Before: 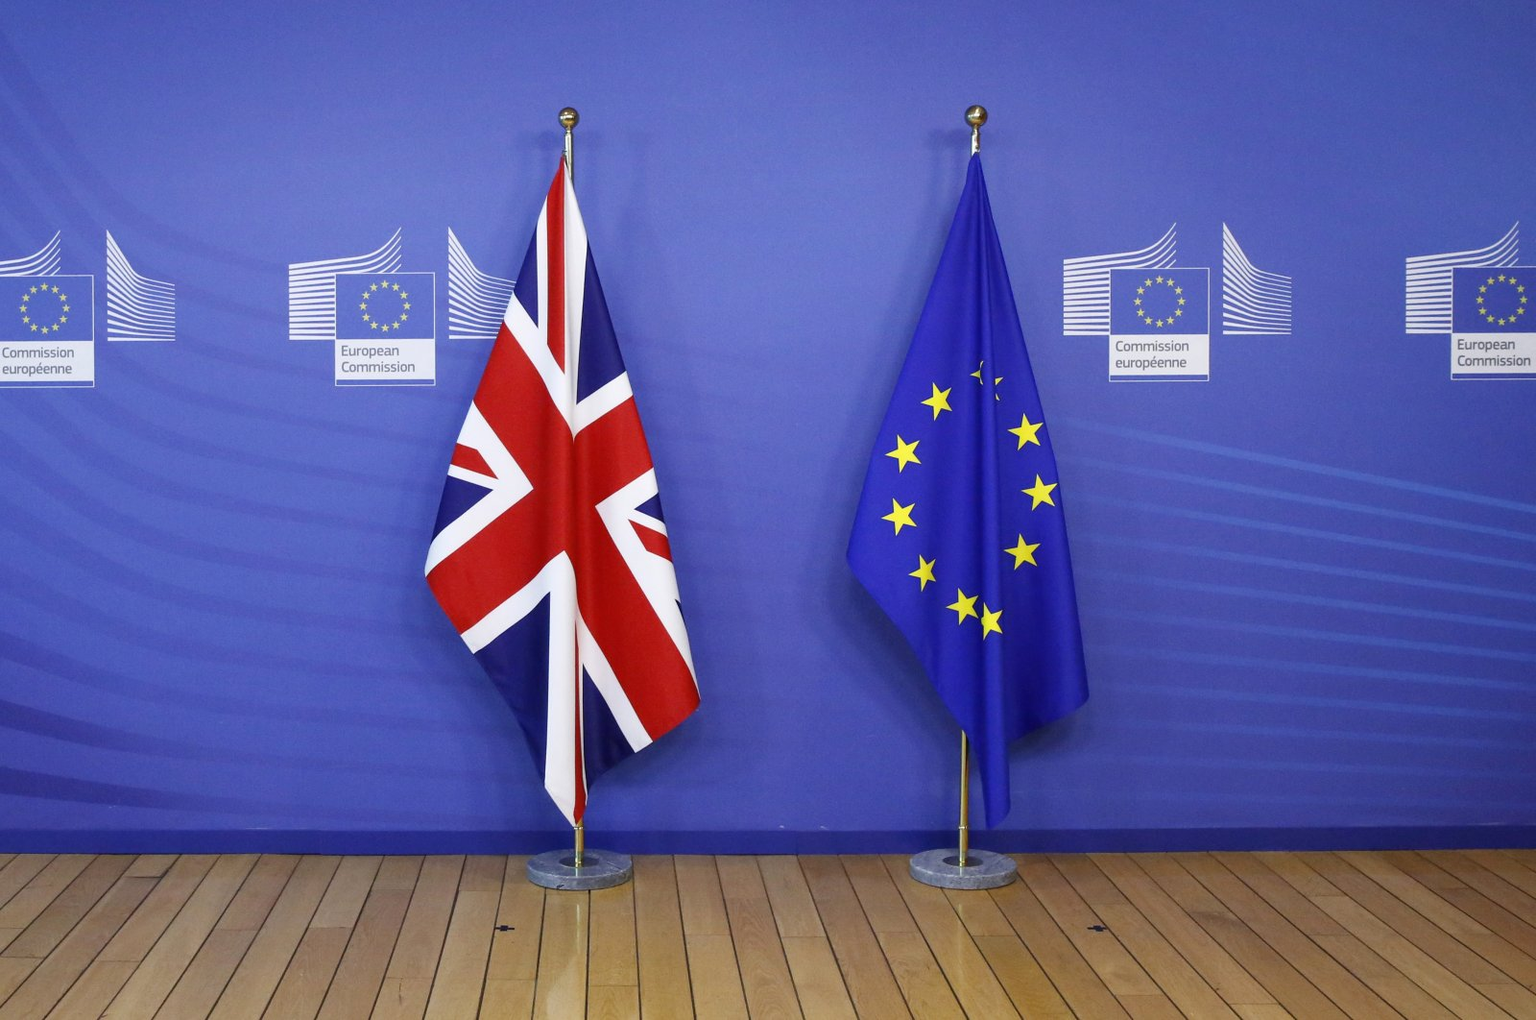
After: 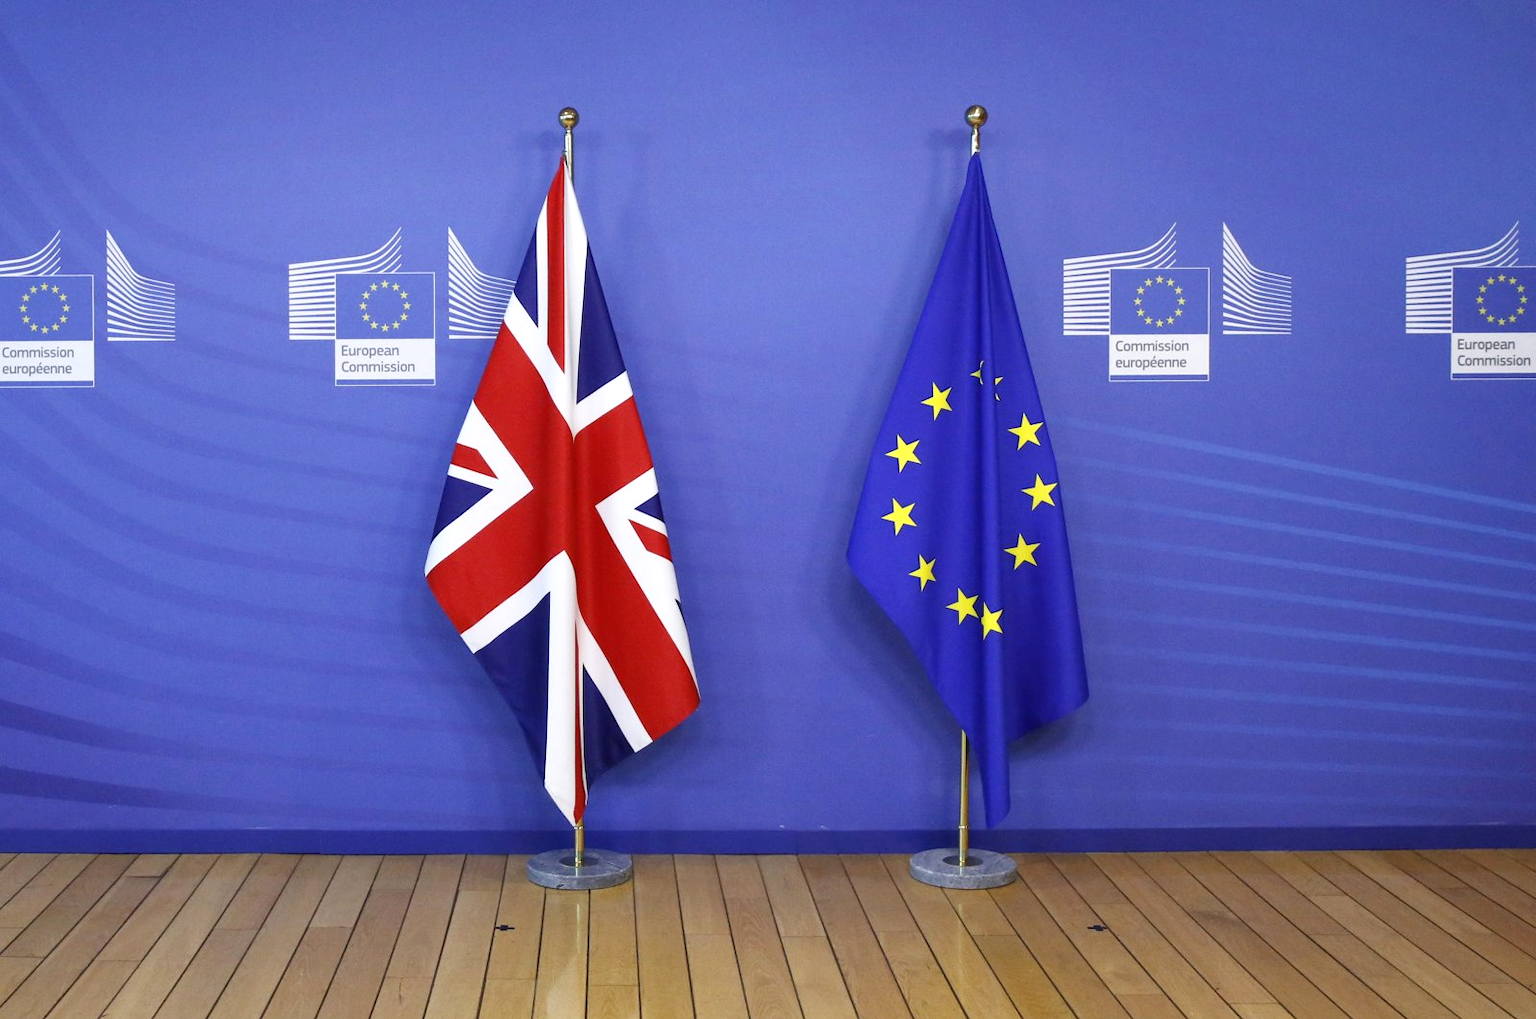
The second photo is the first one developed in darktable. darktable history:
tone equalizer: on, module defaults
exposure: exposure 0.2 EV, compensate highlight preservation false
shadows and highlights: shadows 37.27, highlights -28.18, soften with gaussian
